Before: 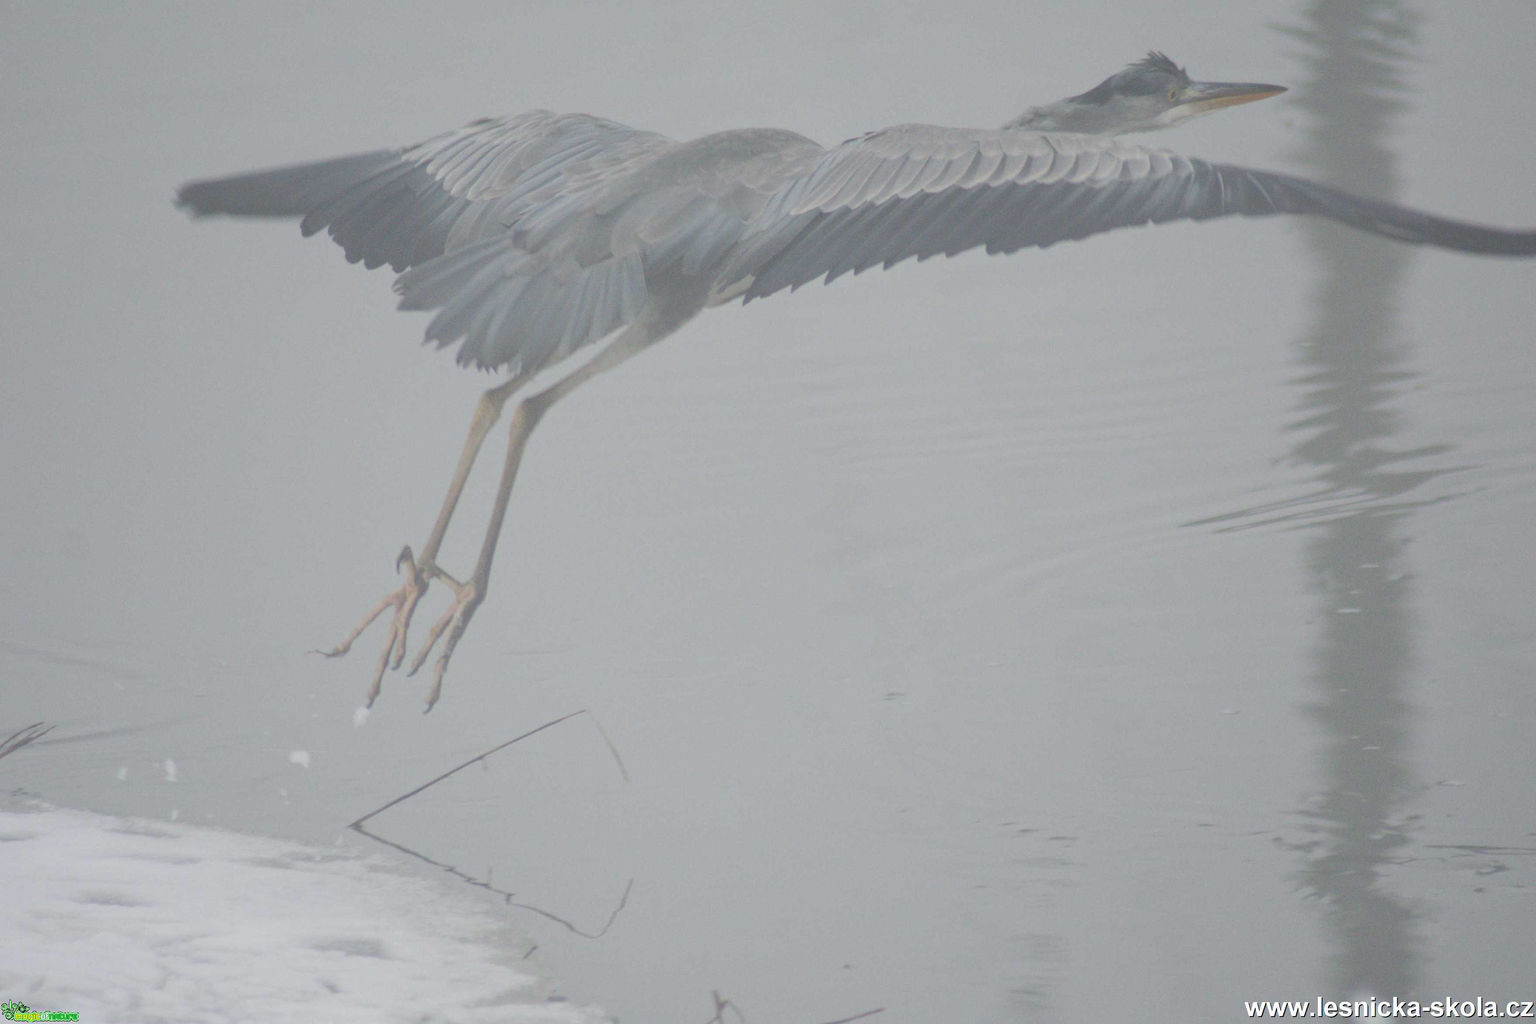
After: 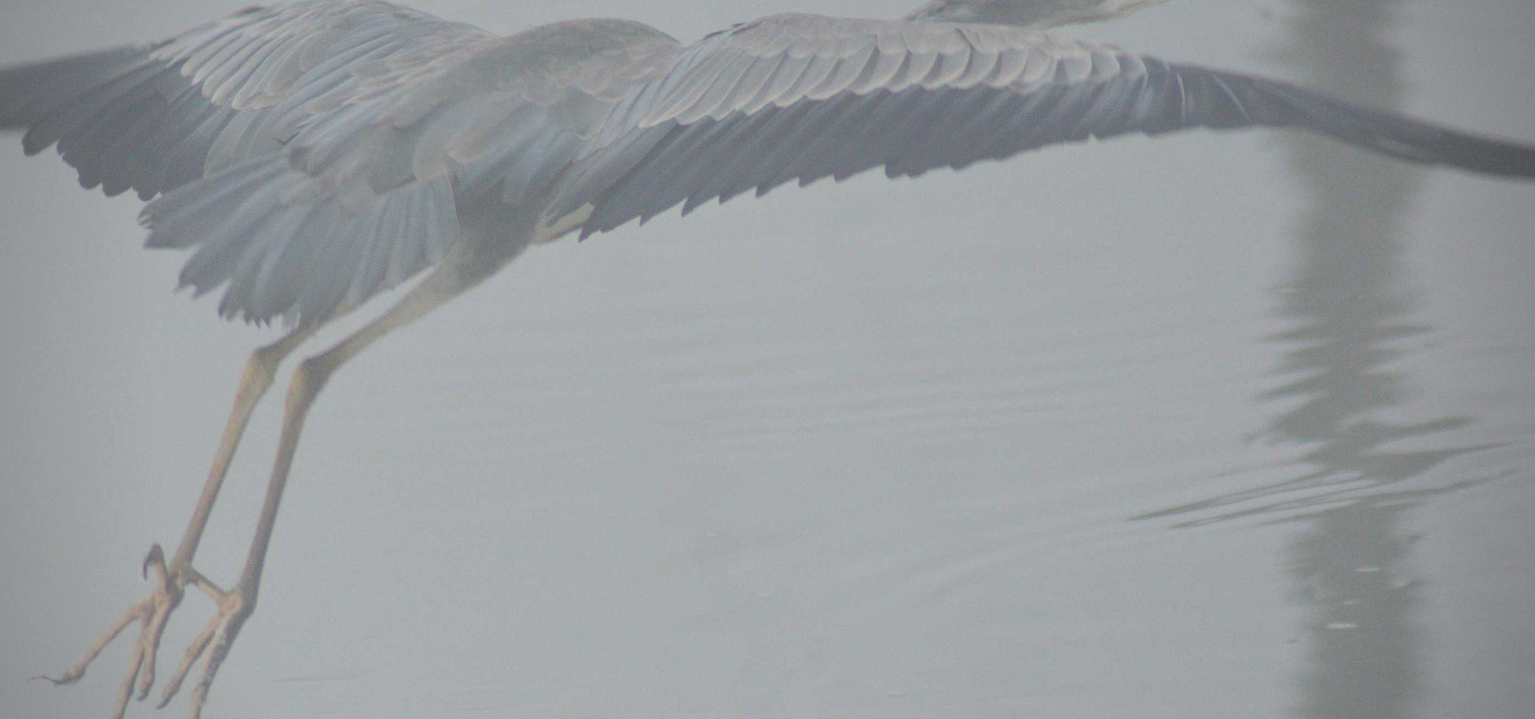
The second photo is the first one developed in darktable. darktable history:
velvia: strength 14.78%
shadows and highlights: shadows 25.23, highlights -24.35, highlights color adjustment 53.58%
crop: left 18.425%, top 11.126%, right 2.107%, bottom 33.017%
vignetting: on, module defaults
